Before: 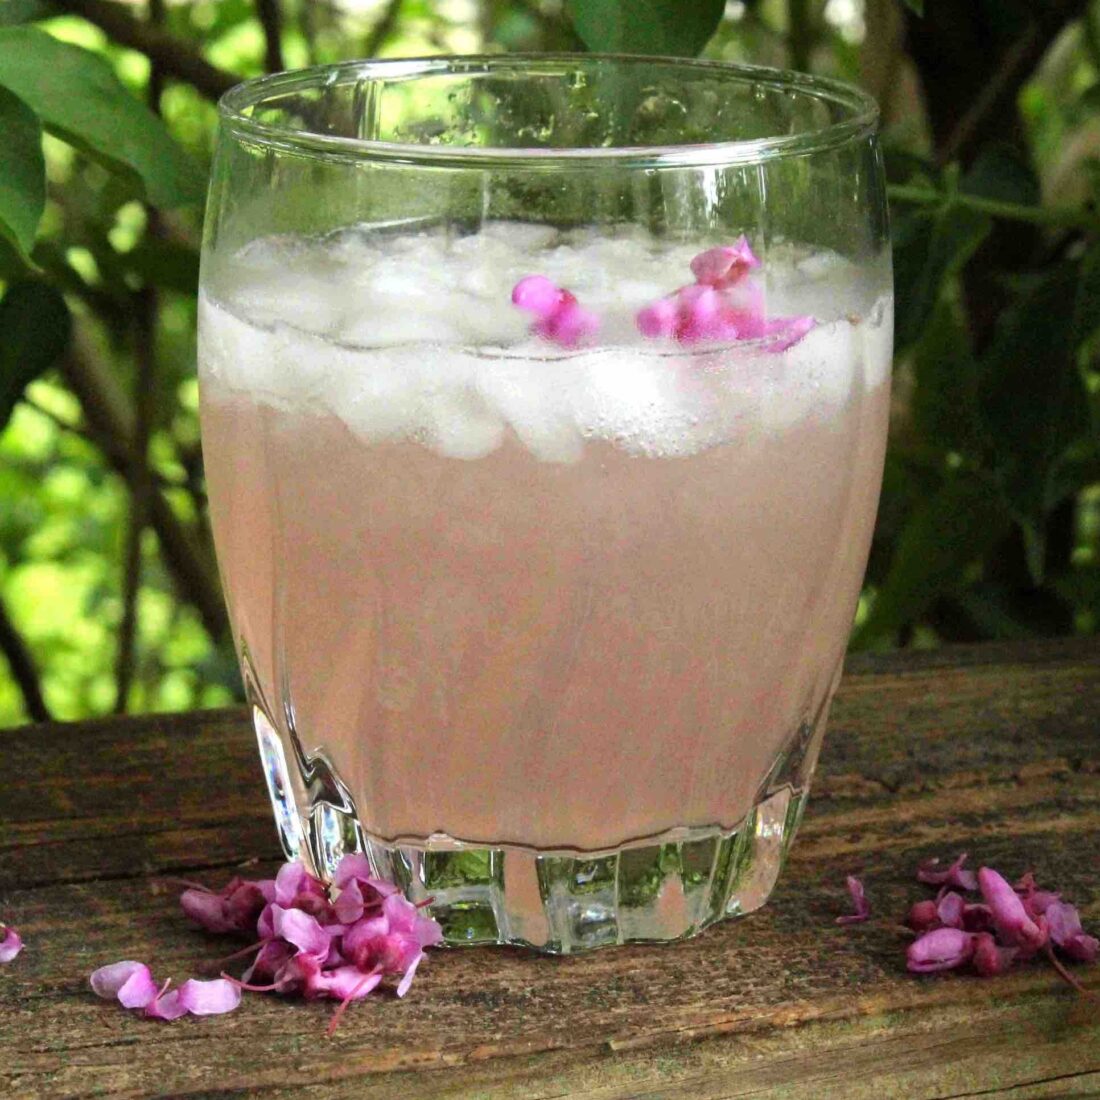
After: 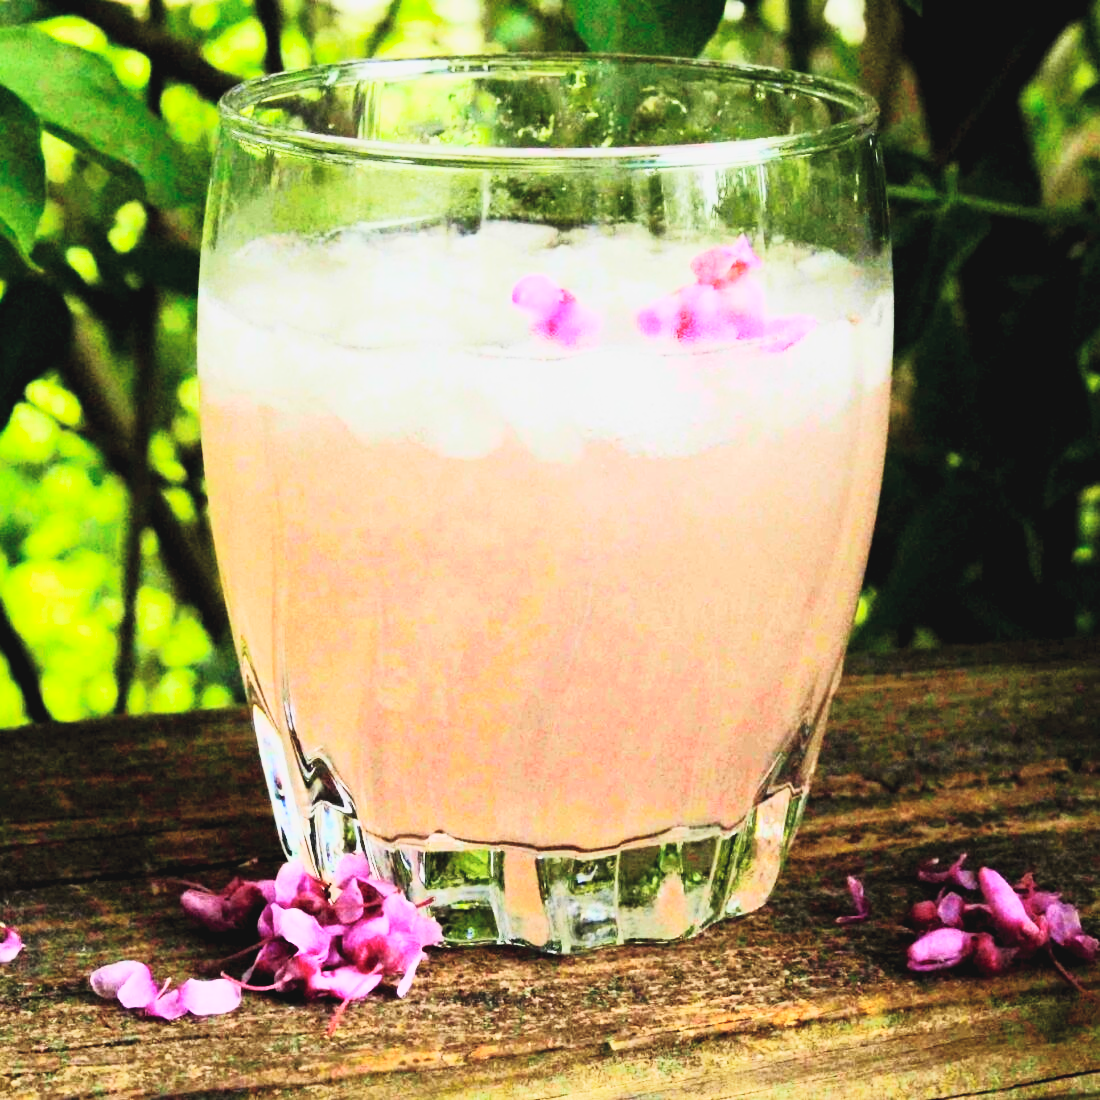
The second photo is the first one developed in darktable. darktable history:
color balance rgb: global vibrance 1%, saturation formula JzAzBz (2021)
base curve: curves: ch0 [(0, 0) (0.036, 0.025) (0.121, 0.166) (0.206, 0.329) (0.605, 0.79) (1, 1)], preserve colors none
color balance: output saturation 120%
tone curve: curves: ch0 [(0, 0.052) (0.207, 0.35) (0.392, 0.592) (0.54, 0.803) (0.725, 0.922) (0.99, 0.974)], color space Lab, independent channels, preserve colors none
exposure: black level correction 0.011, exposure -0.478 EV, compensate highlight preservation false
